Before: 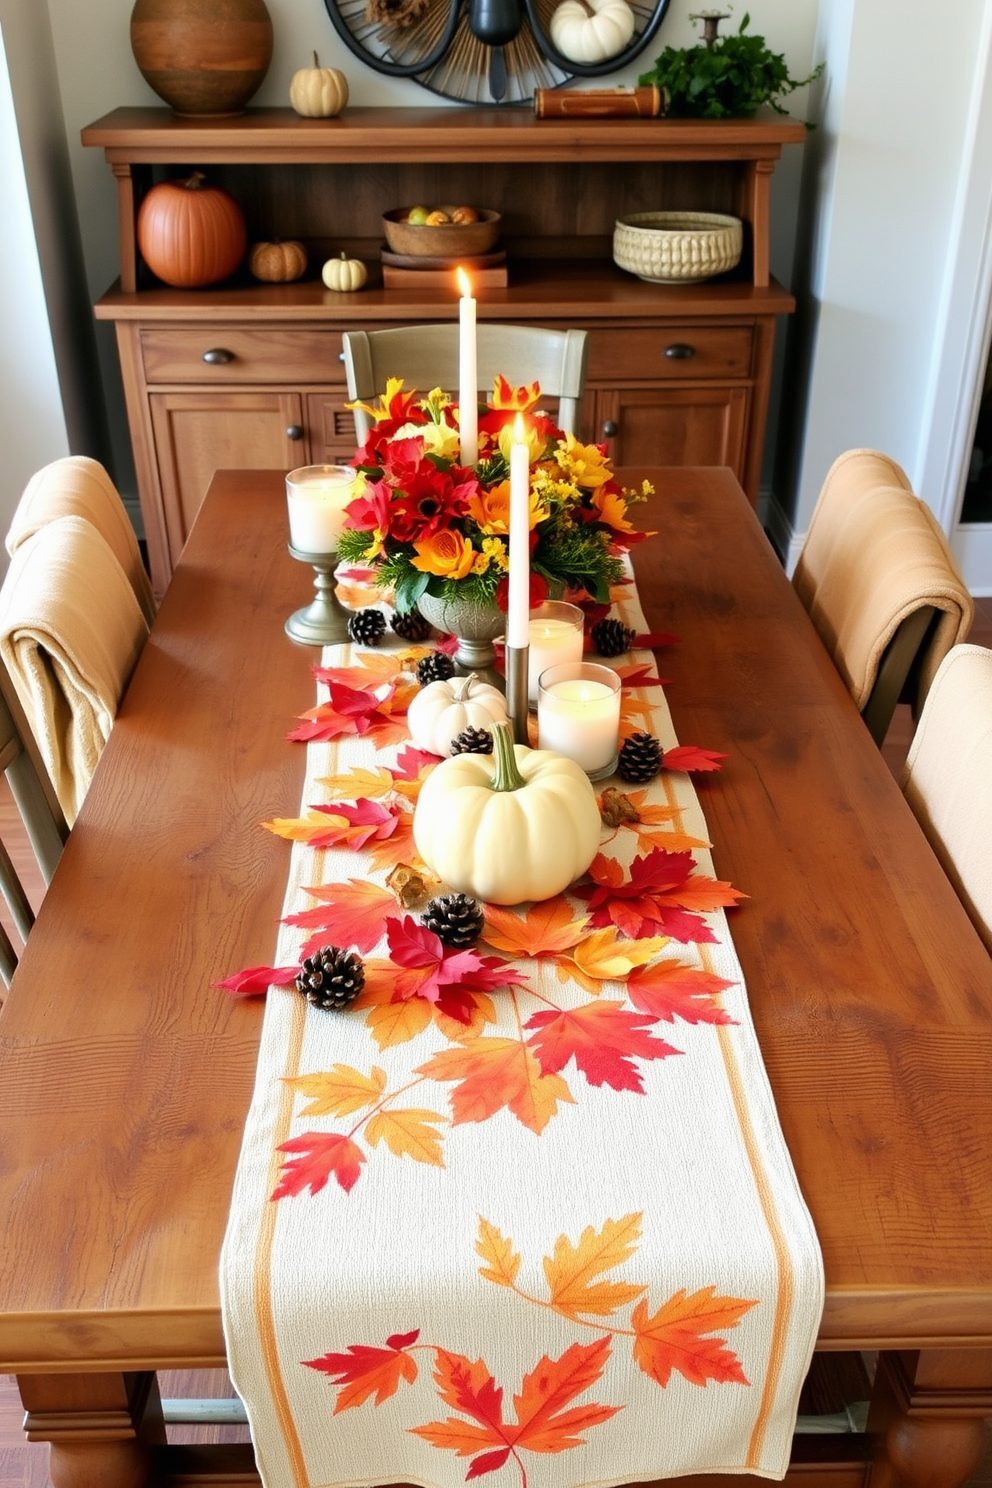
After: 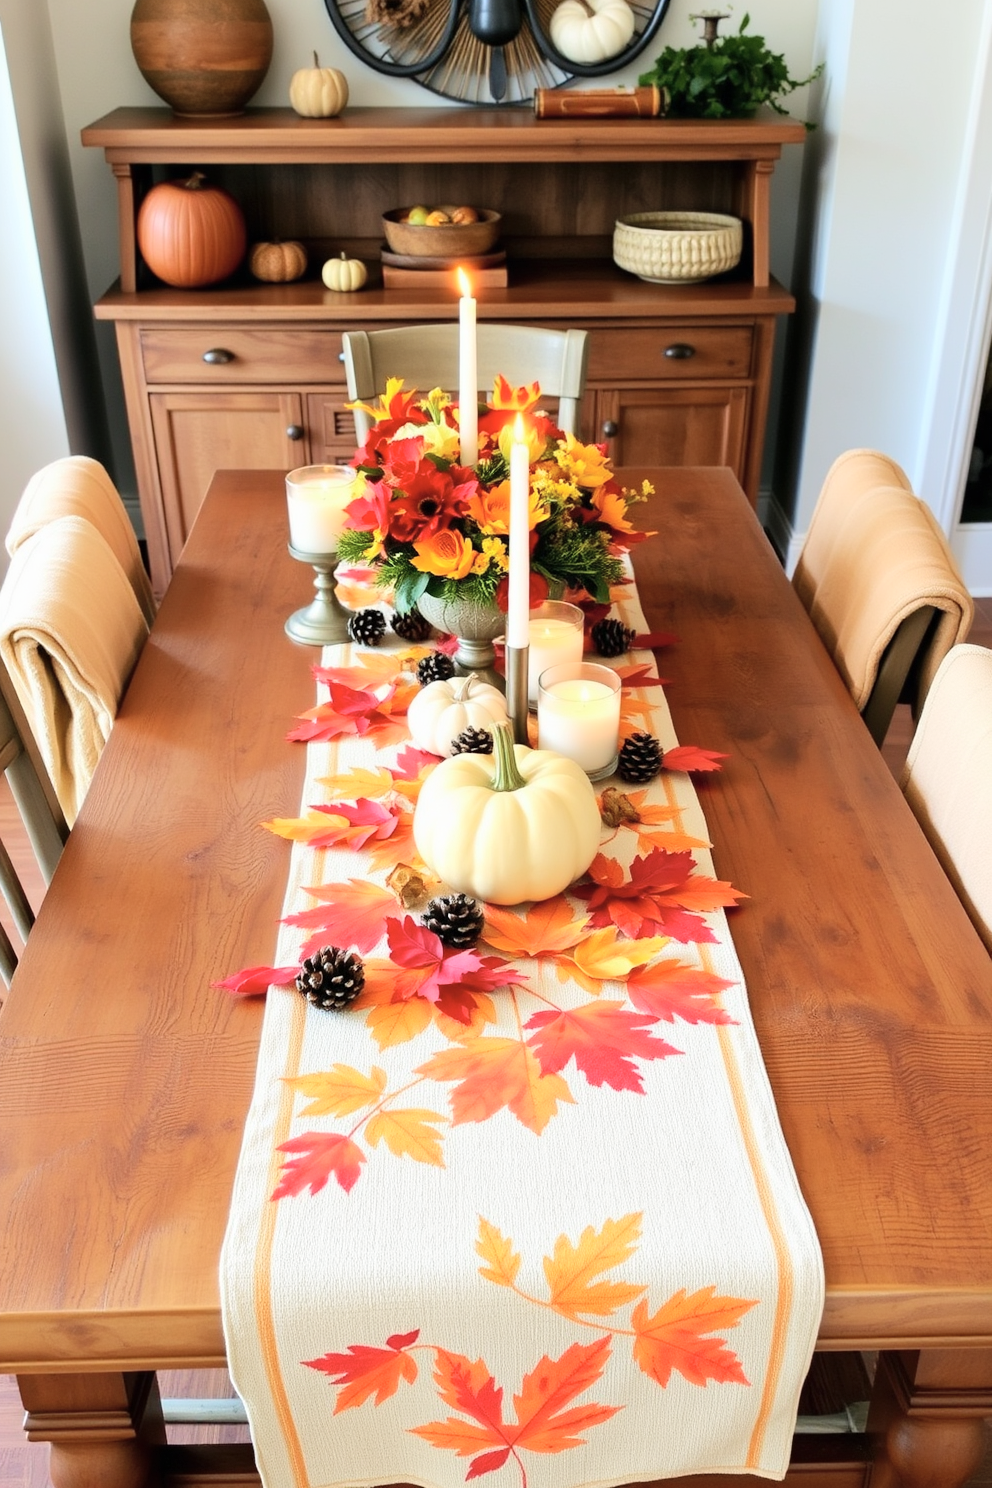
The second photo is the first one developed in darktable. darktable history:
tone curve: curves: ch0 [(0, 0) (0.526, 0.642) (1, 1)], color space Lab, independent channels, preserve colors none
